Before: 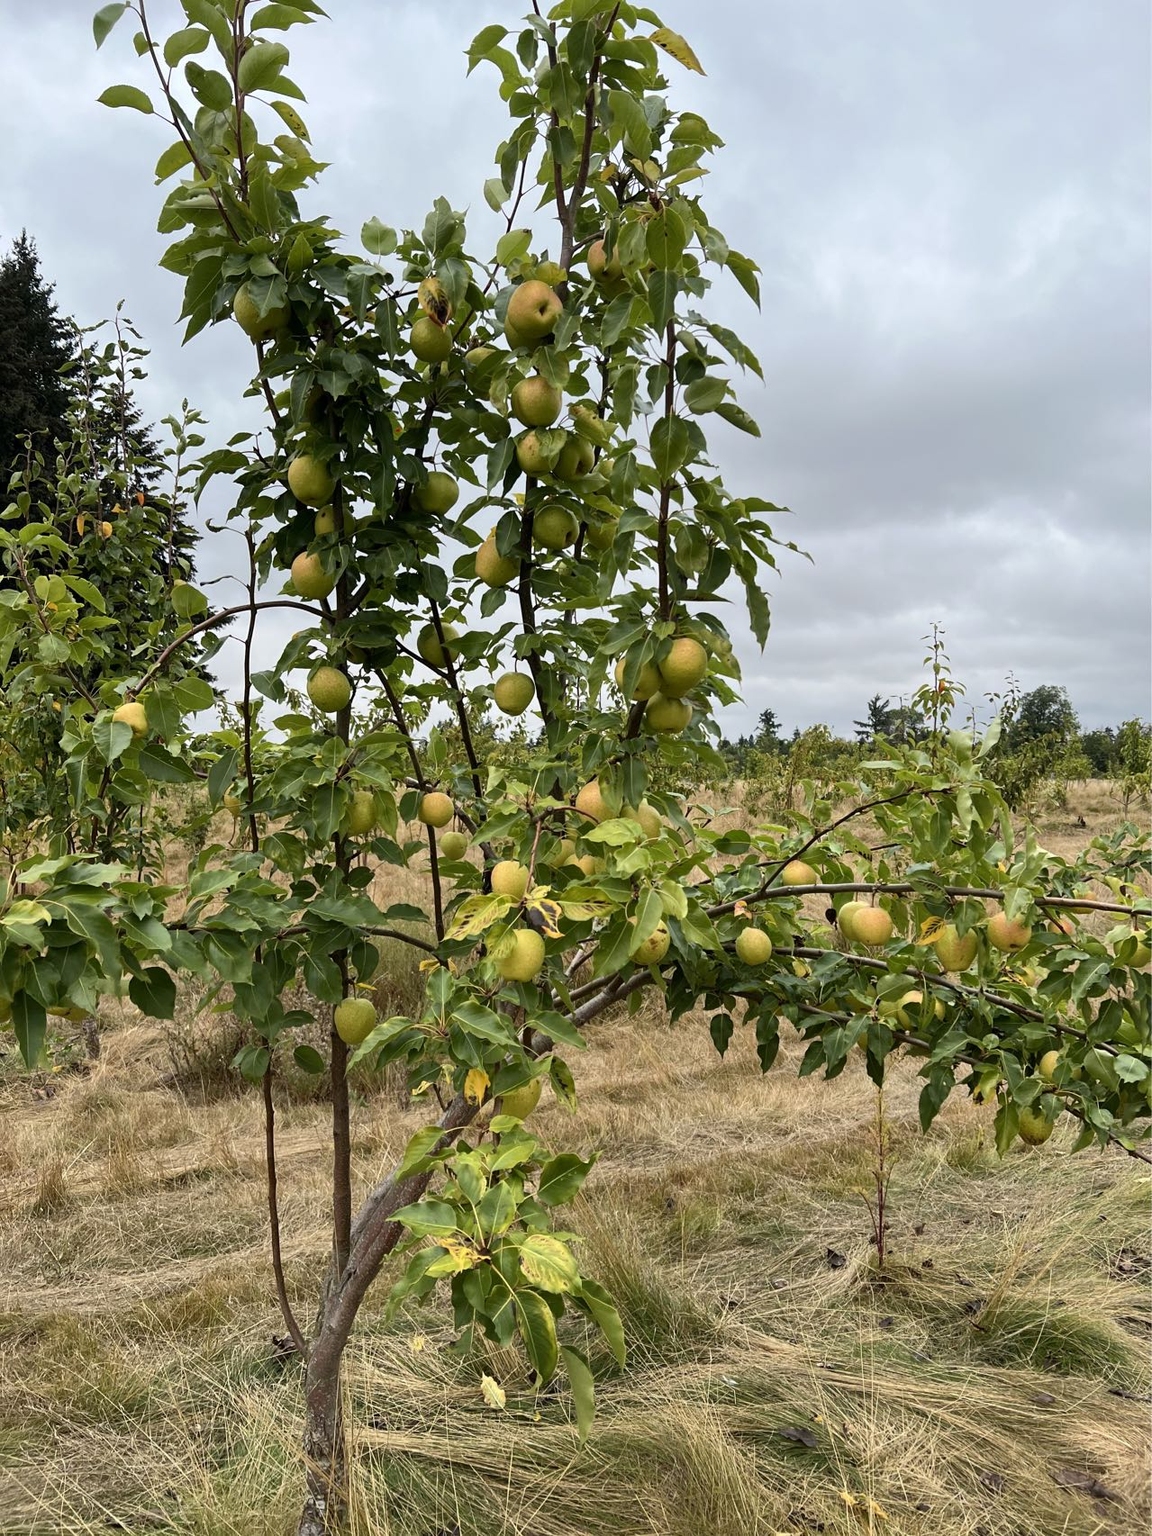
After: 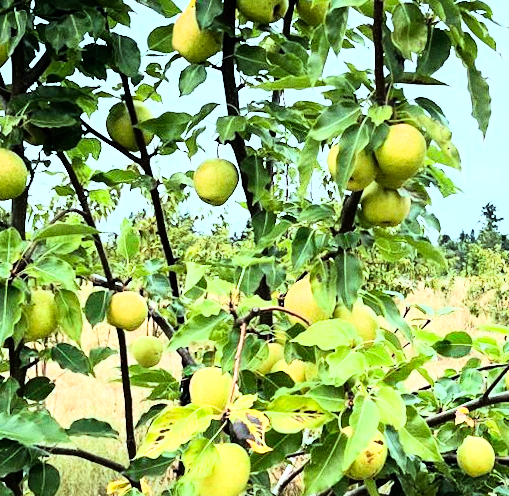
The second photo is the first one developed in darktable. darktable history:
rgb curve: curves: ch0 [(0, 0) (0.21, 0.15) (0.24, 0.21) (0.5, 0.75) (0.75, 0.96) (0.89, 0.99) (1, 1)]; ch1 [(0, 0.02) (0.21, 0.13) (0.25, 0.2) (0.5, 0.67) (0.75, 0.9) (0.89, 0.97) (1, 1)]; ch2 [(0, 0.02) (0.21, 0.13) (0.25, 0.2) (0.5, 0.67) (0.75, 0.9) (0.89, 0.97) (1, 1)], compensate middle gray true
crop: left 31.751%, top 32.172%, right 27.8%, bottom 35.83%
color calibration: x 0.396, y 0.386, temperature 3669 K
rotate and perspective: rotation -0.013°, lens shift (vertical) -0.027, lens shift (horizontal) 0.178, crop left 0.016, crop right 0.989, crop top 0.082, crop bottom 0.918
exposure: black level correction 0, exposure 0.6 EV, compensate highlight preservation false
grain: coarseness 0.09 ISO
white balance: red 1.029, blue 0.92
